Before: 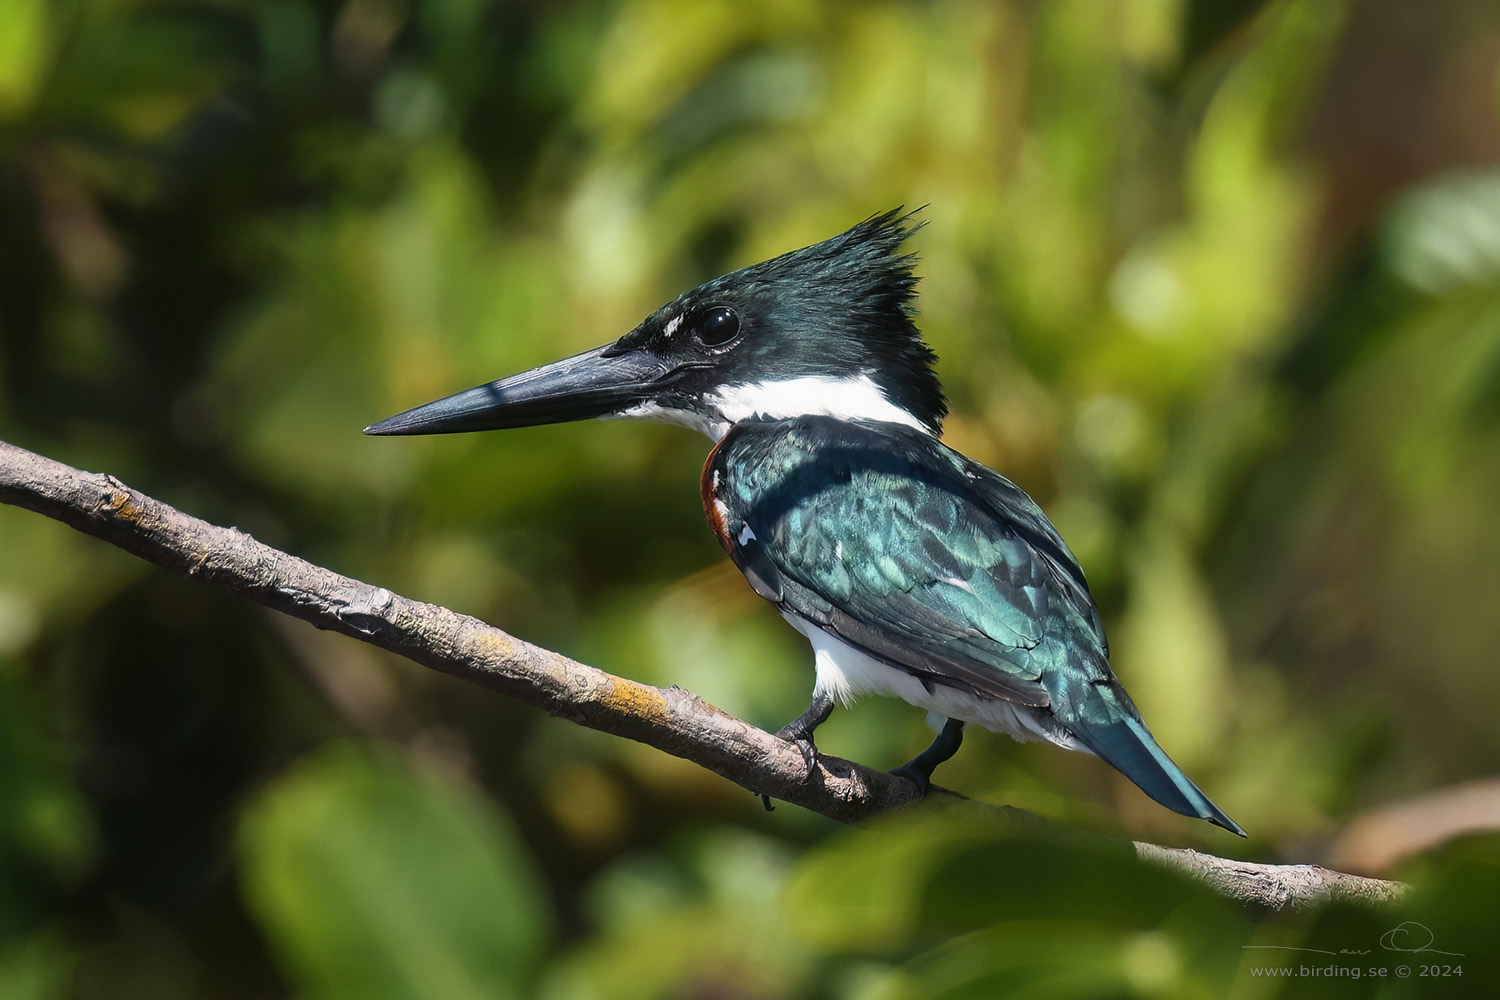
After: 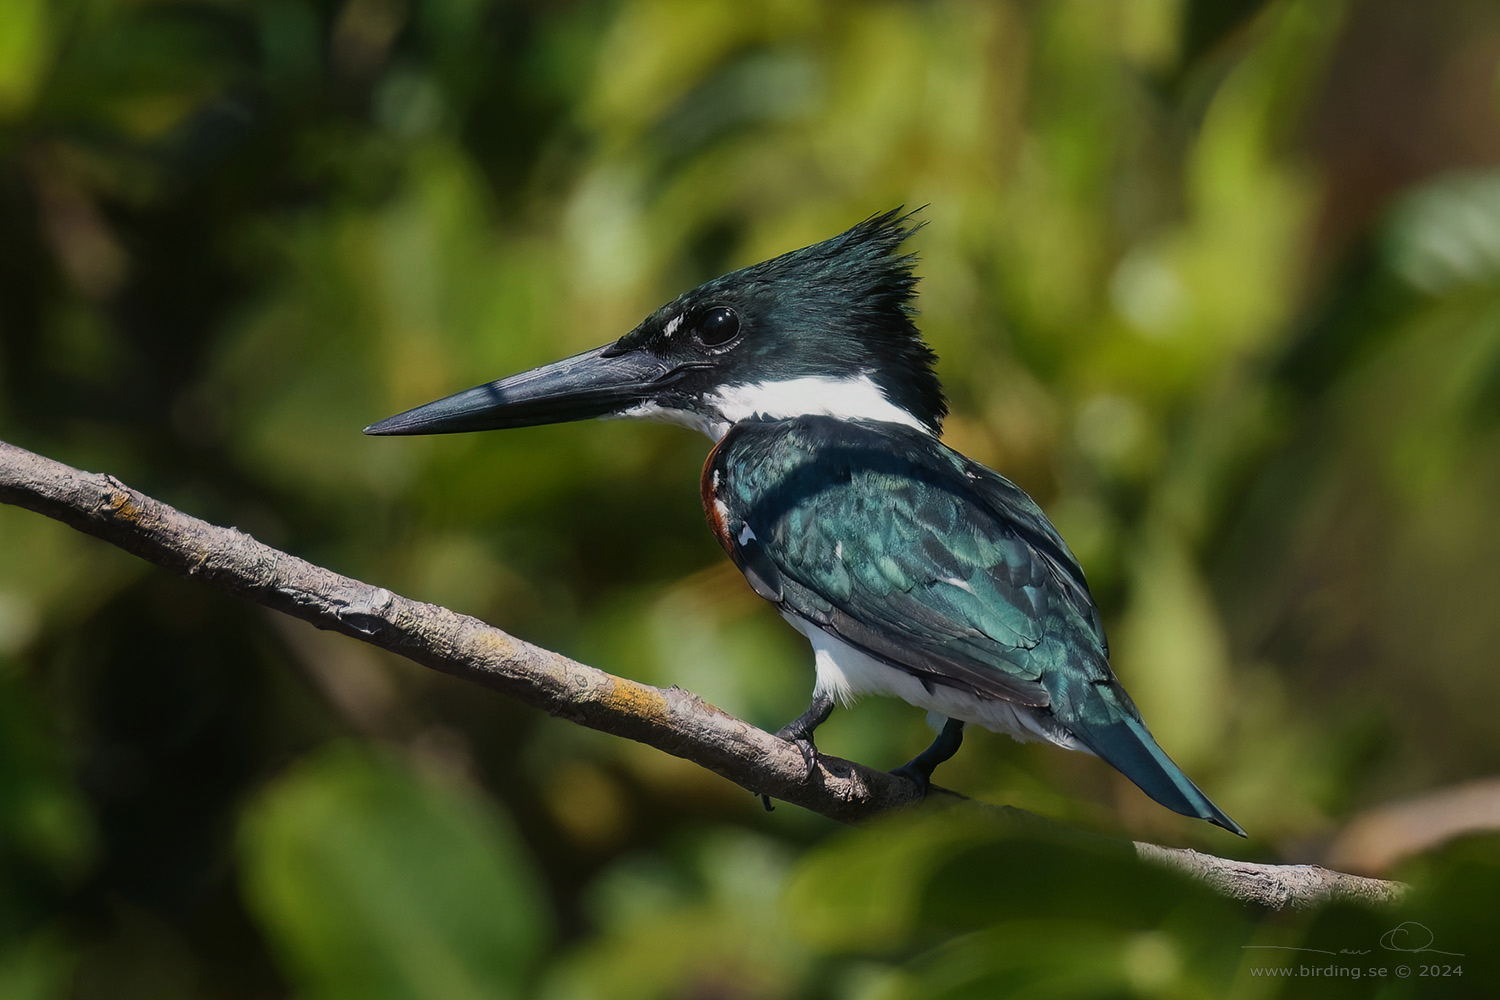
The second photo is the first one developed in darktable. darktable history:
color zones: curves: ch0 [(0.25, 0.5) (0.636, 0.25) (0.75, 0.5)]
exposure: exposure -0.462 EV, compensate highlight preservation false
